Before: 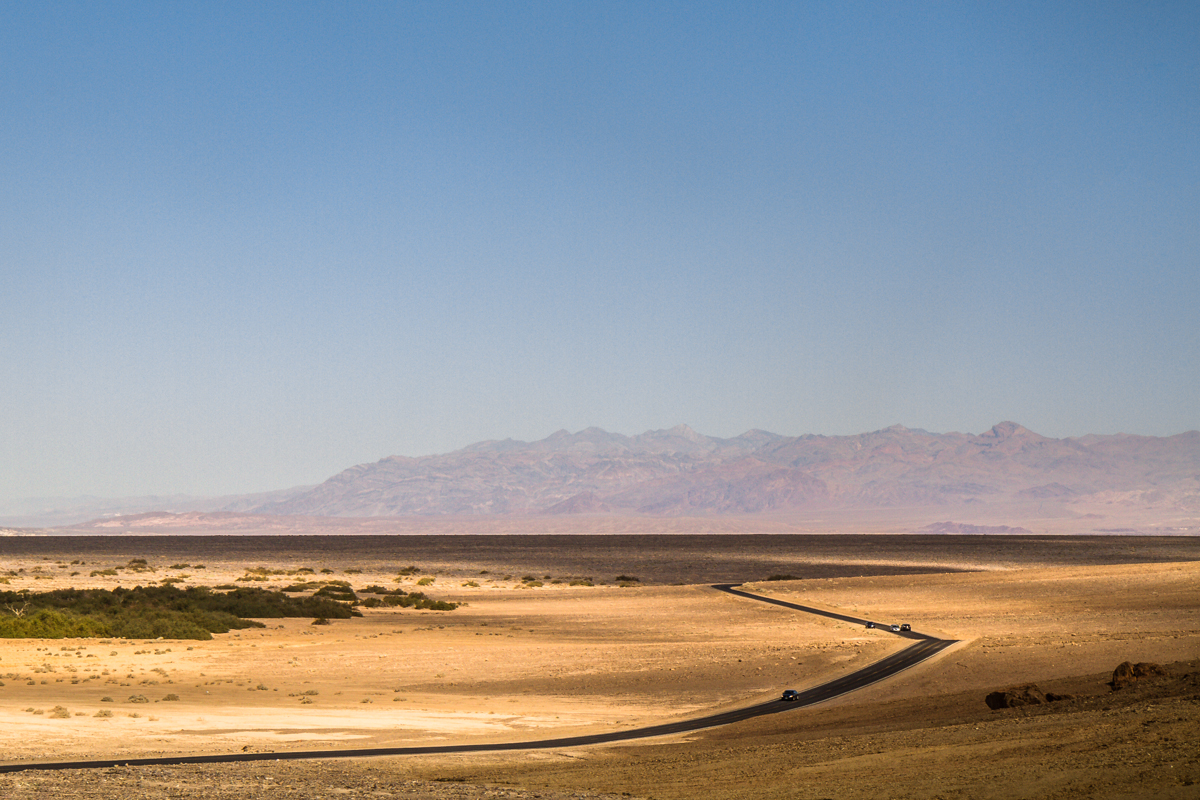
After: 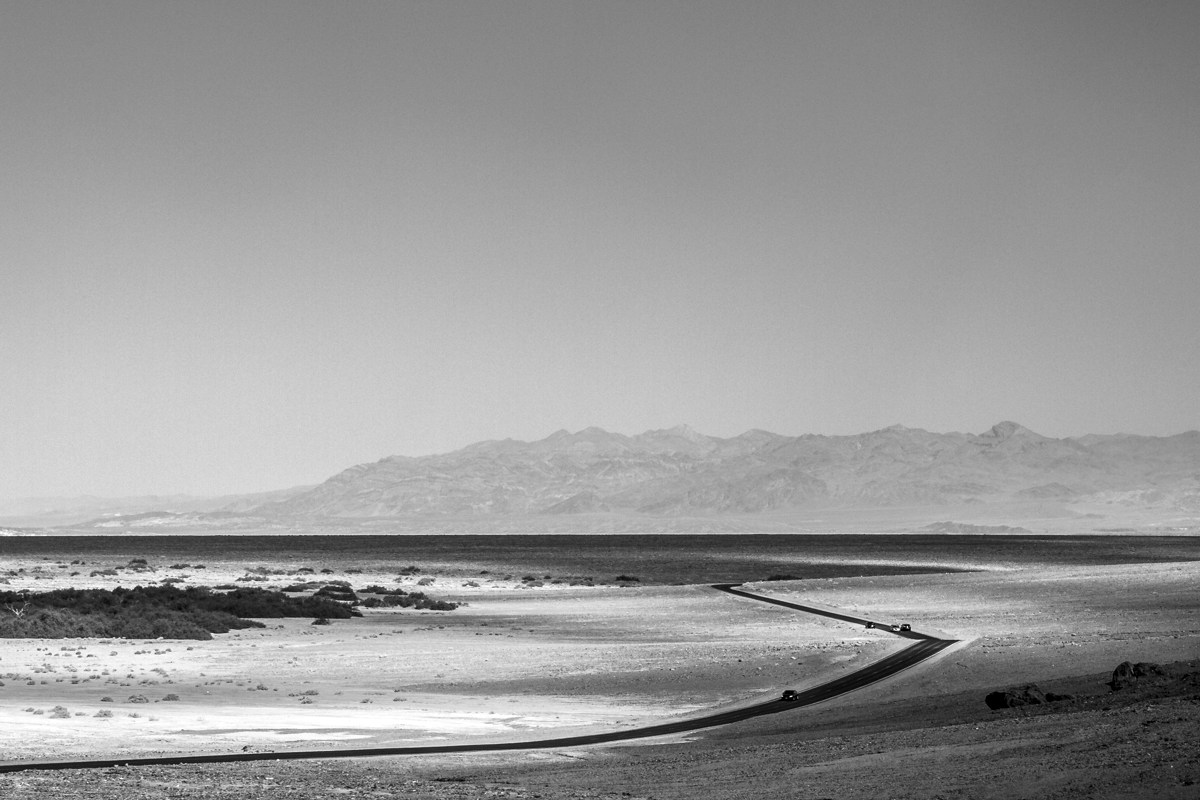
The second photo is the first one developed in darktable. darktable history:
levels: levels [0.052, 0.496, 0.908]
monochrome: a -35.87, b 49.73, size 1.7
